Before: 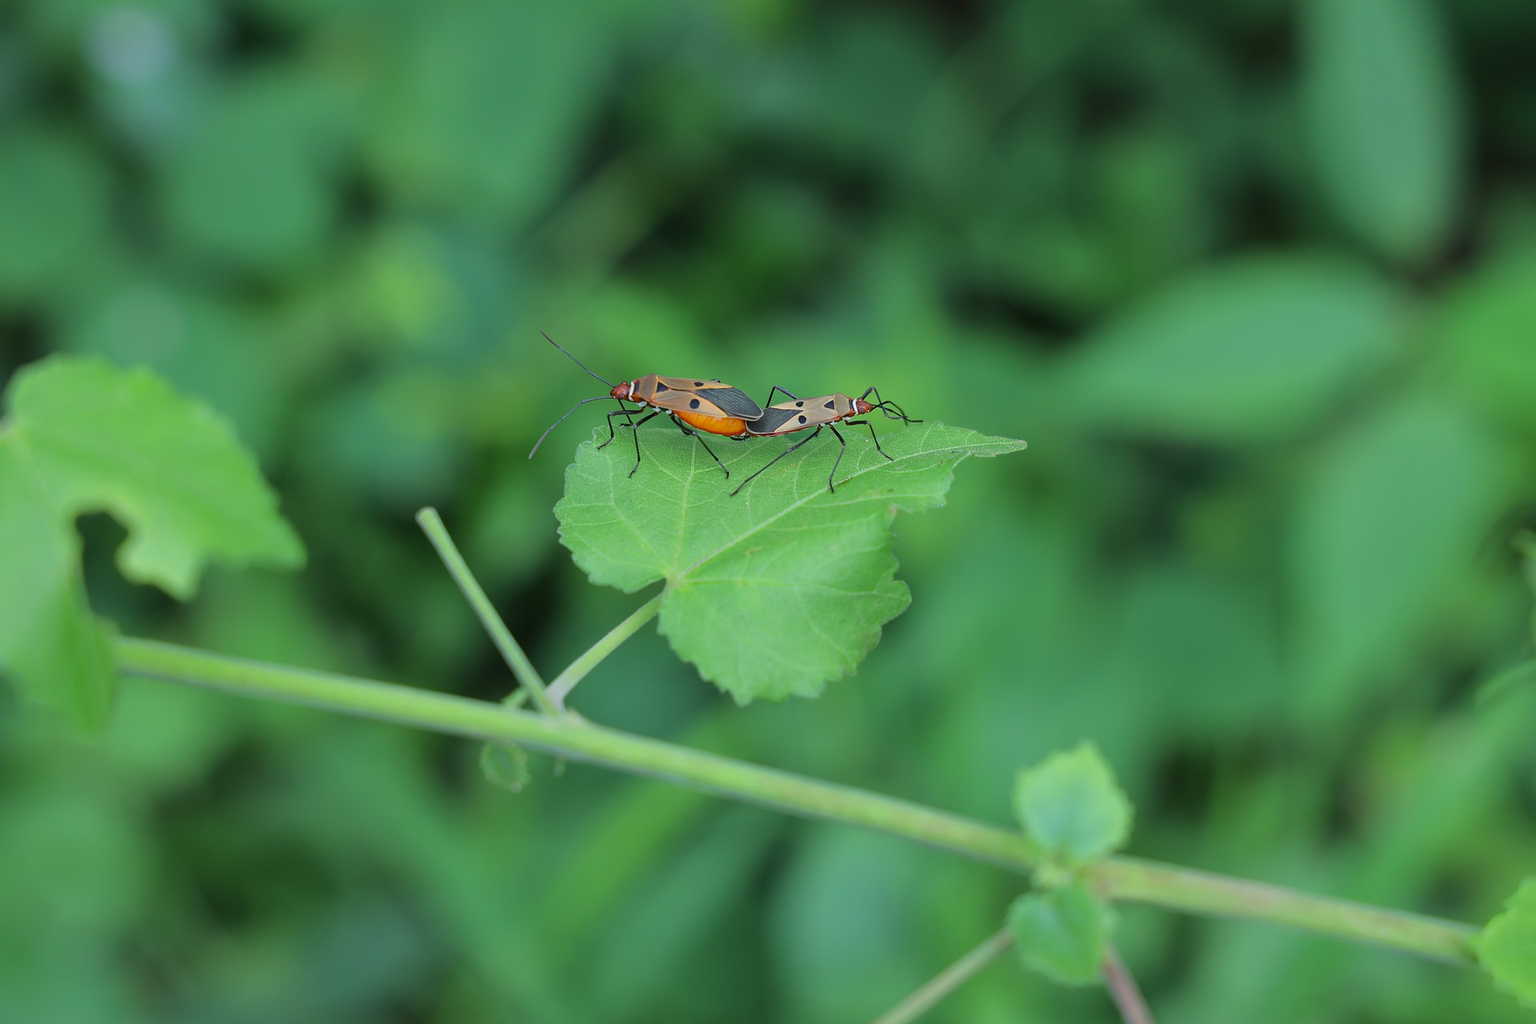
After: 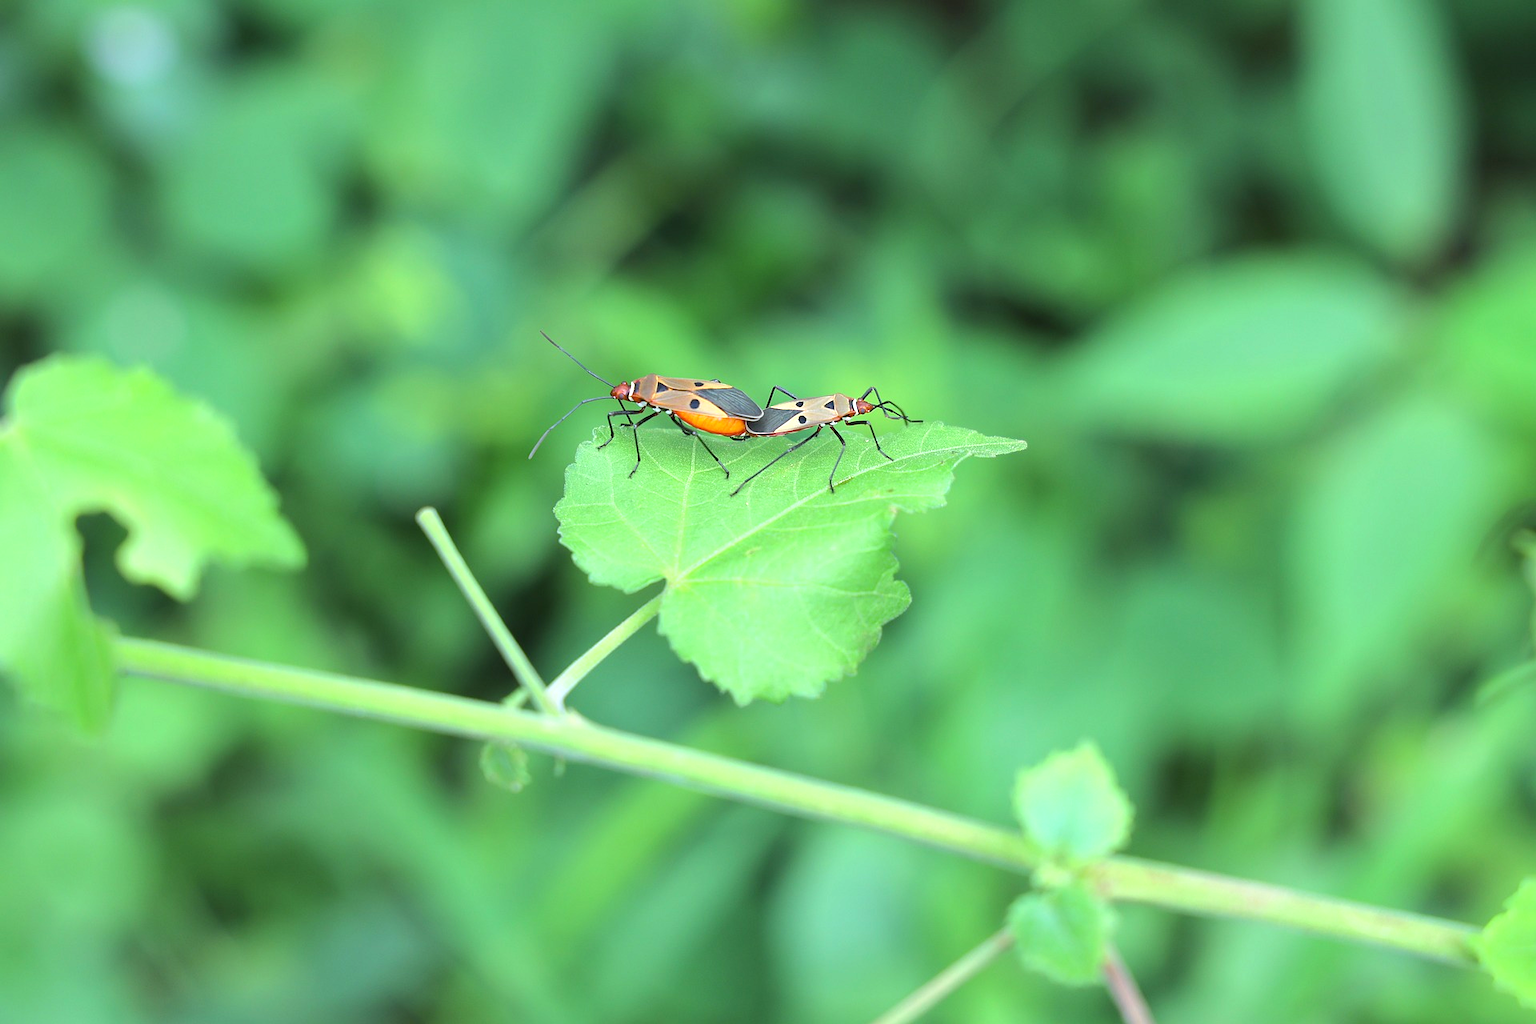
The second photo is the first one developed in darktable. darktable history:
exposure: exposure 1.065 EV, compensate highlight preservation false
